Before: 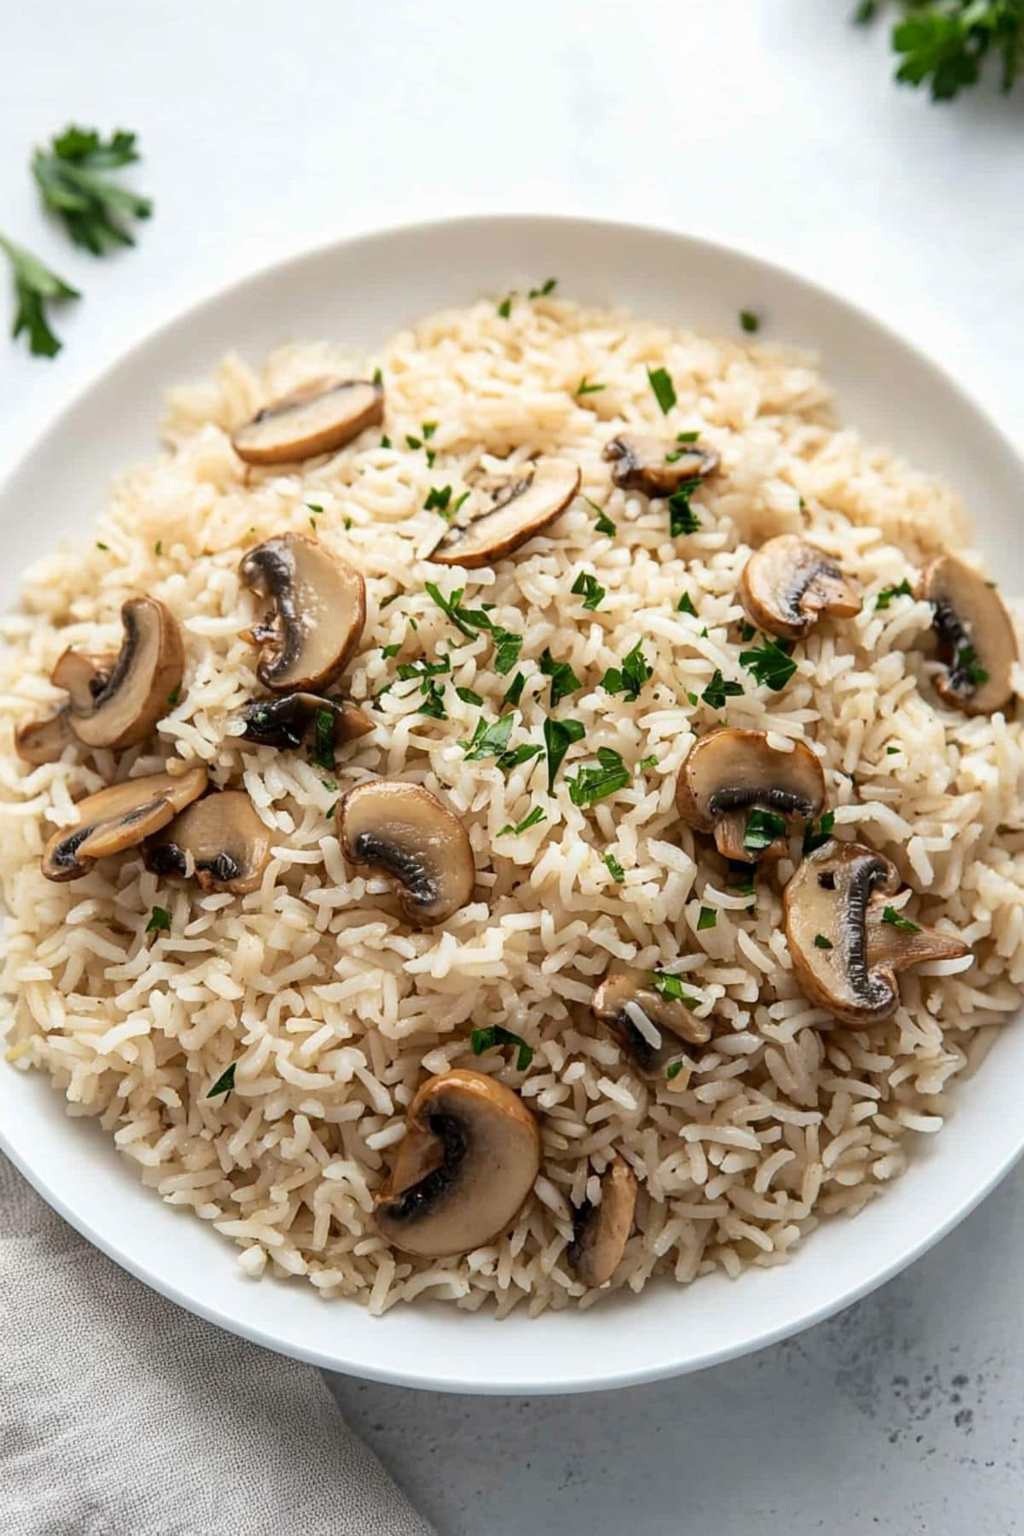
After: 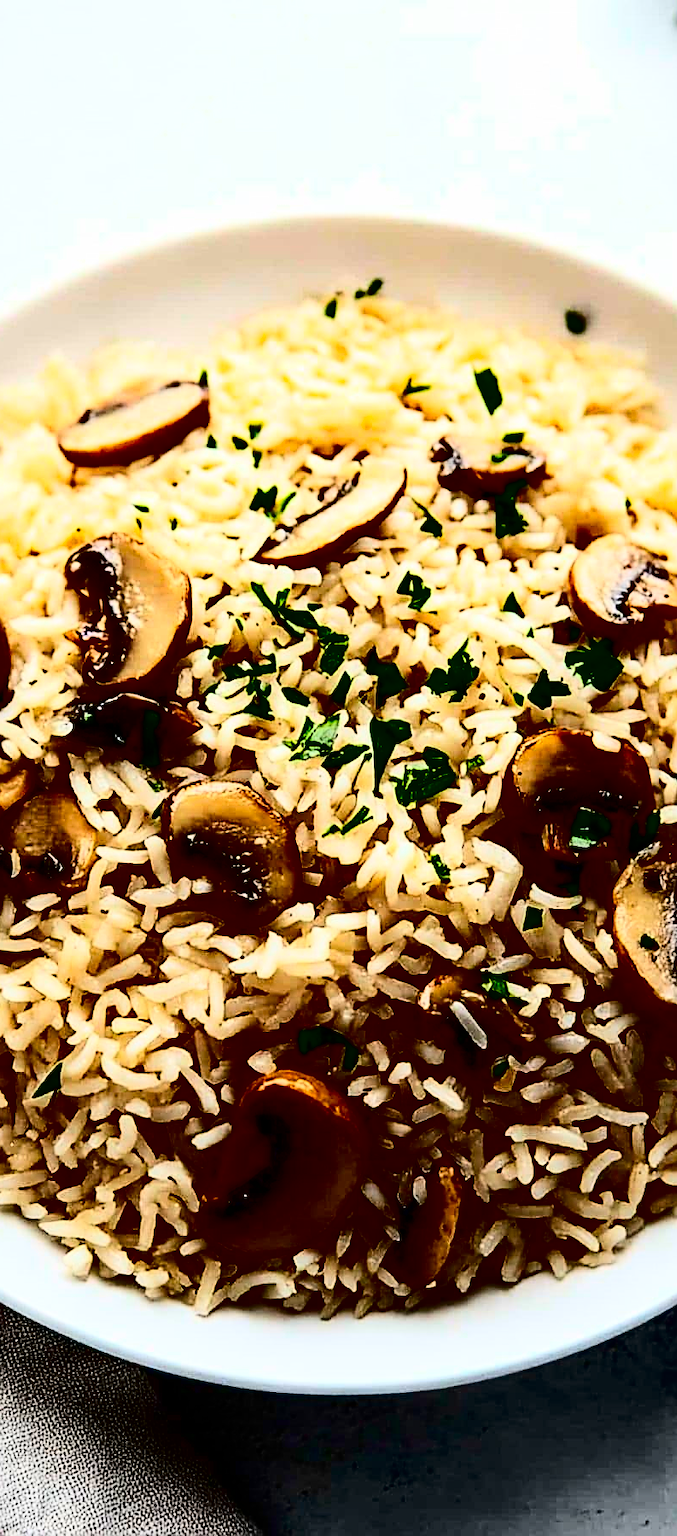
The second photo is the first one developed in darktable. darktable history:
contrast brightness saturation: contrast 0.757, brightness -0.987, saturation 0.99
sharpen: on, module defaults
crop: left 17.025%, right 16.788%
